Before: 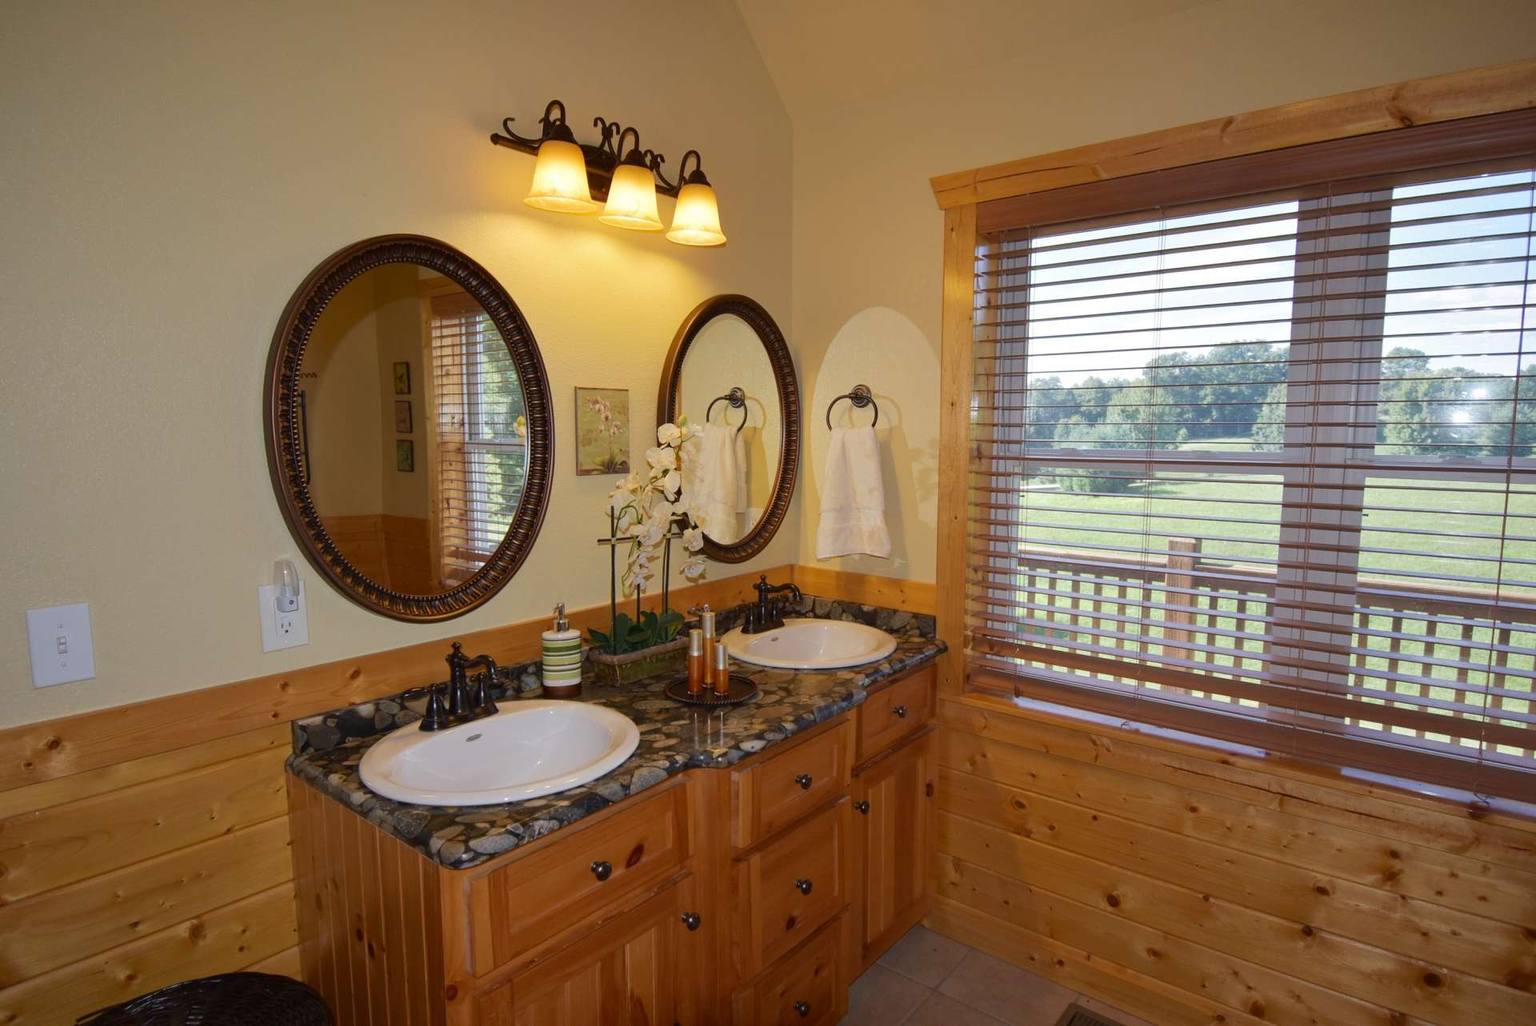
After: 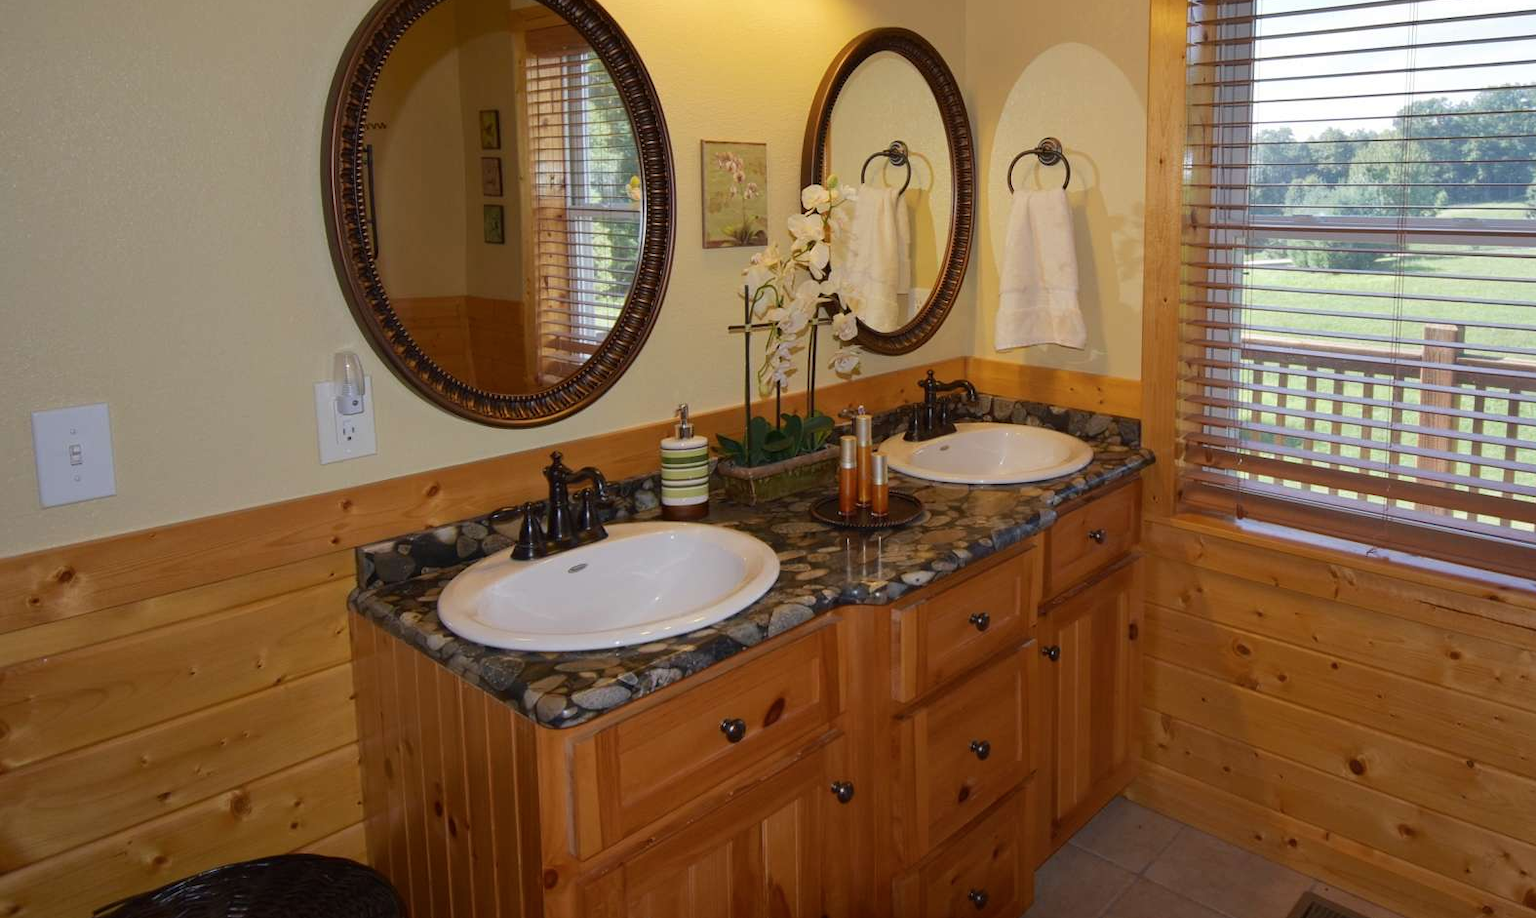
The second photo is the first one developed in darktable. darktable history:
crop: top 26.531%, right 17.959%
color balance rgb: on, module defaults
